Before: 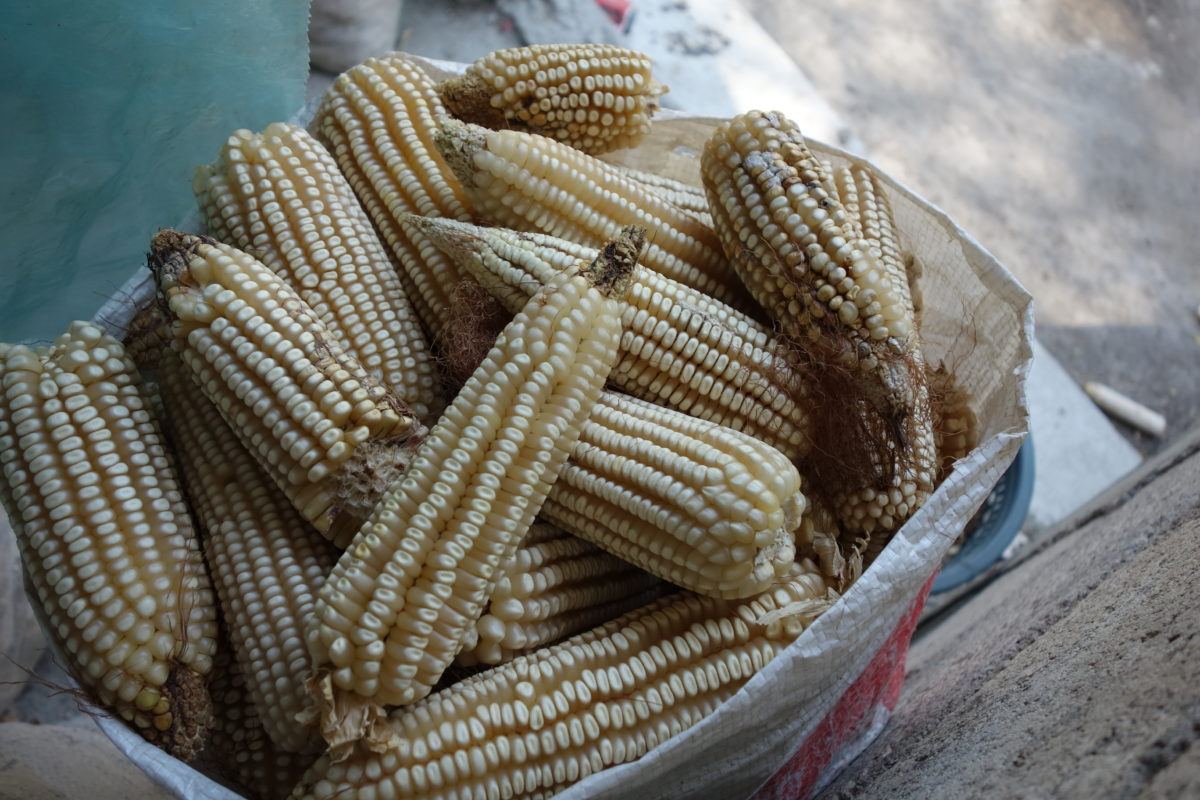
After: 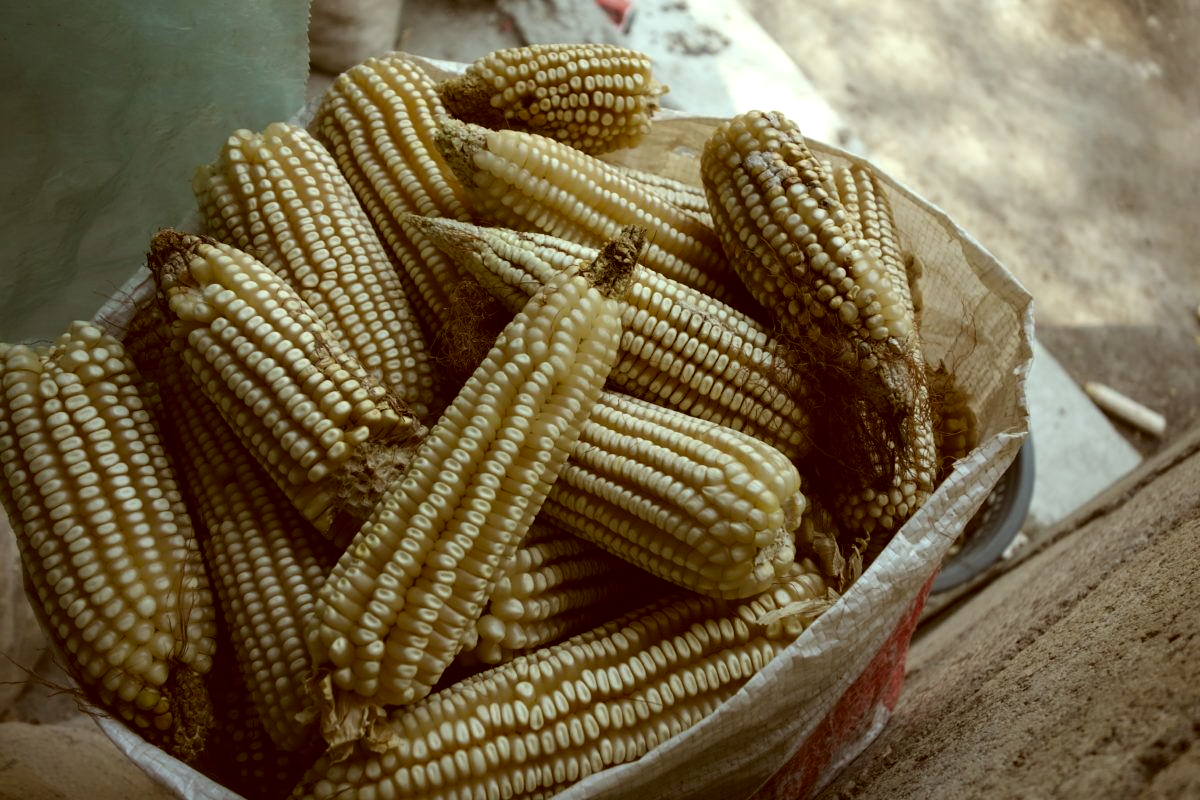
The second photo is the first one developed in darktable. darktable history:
exposure: black level correction 0.001, exposure 0.14 EV, compensate highlight preservation false
color correction: highlights a* -5.3, highlights b* 9.8, shadows a* 9.8, shadows b* 24.26
levels: levels [0.029, 0.545, 0.971]
